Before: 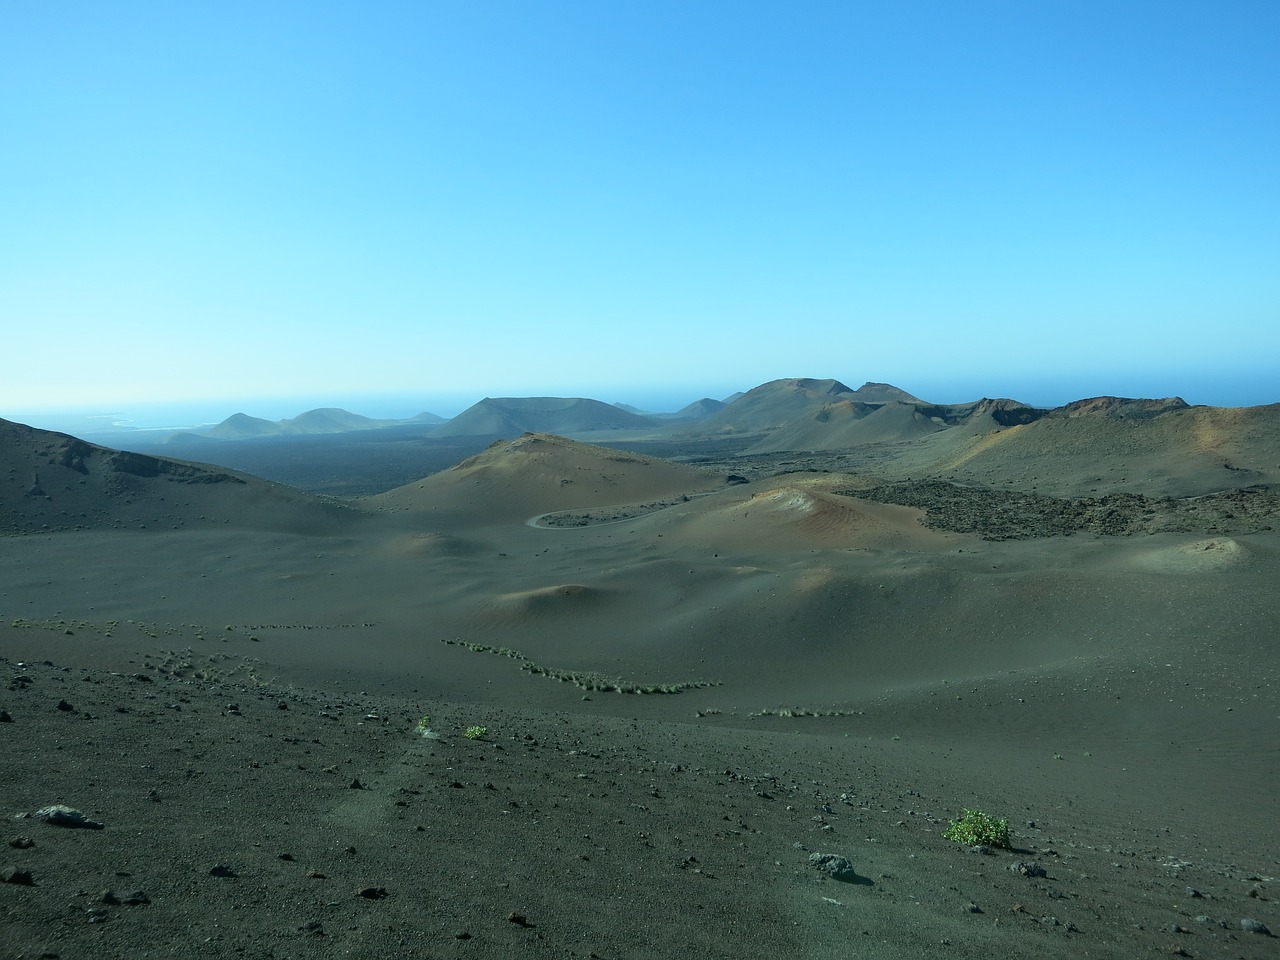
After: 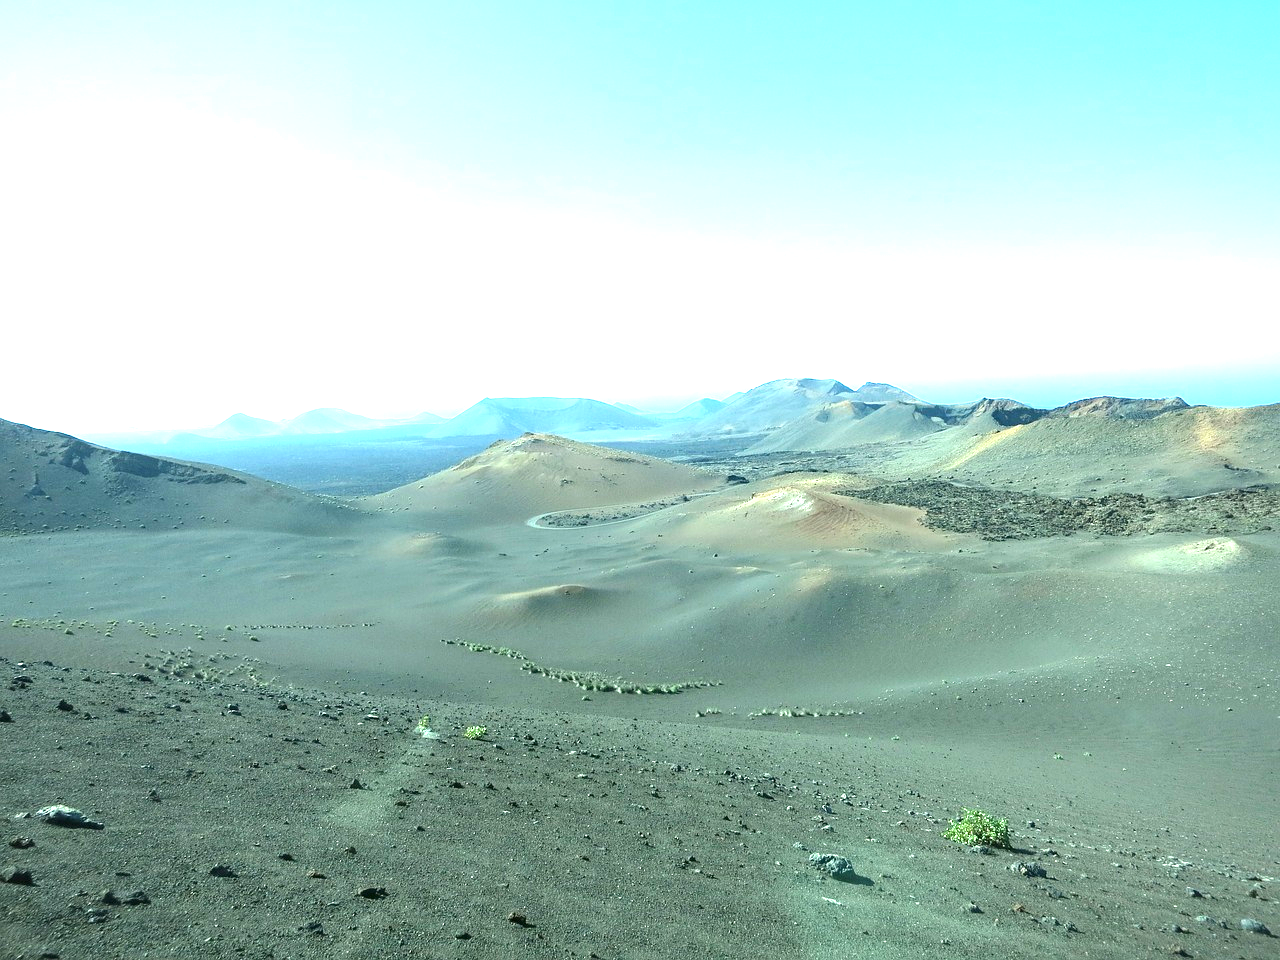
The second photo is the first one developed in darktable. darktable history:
tone equalizer: -8 EV -0.41 EV, -7 EV -0.369 EV, -6 EV -0.34 EV, -5 EV -0.238 EV, -3 EV 0.25 EV, -2 EV 0.346 EV, -1 EV 0.381 EV, +0 EV 0.445 EV
exposure: black level correction 0, exposure 1.741 EV, compensate highlight preservation false
